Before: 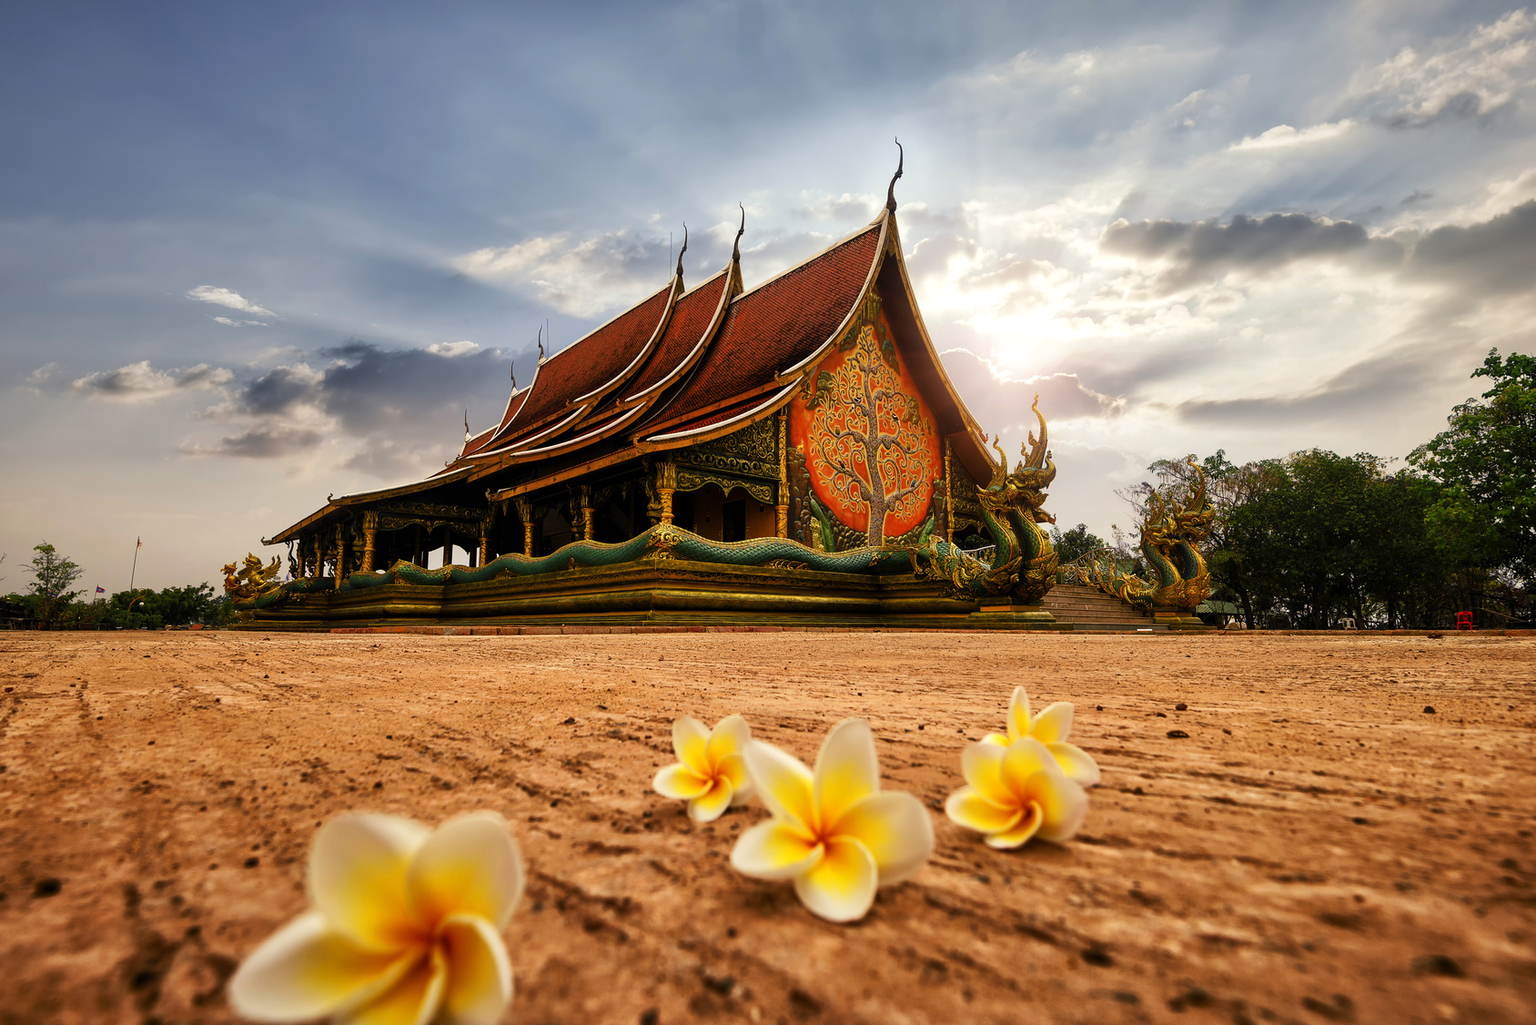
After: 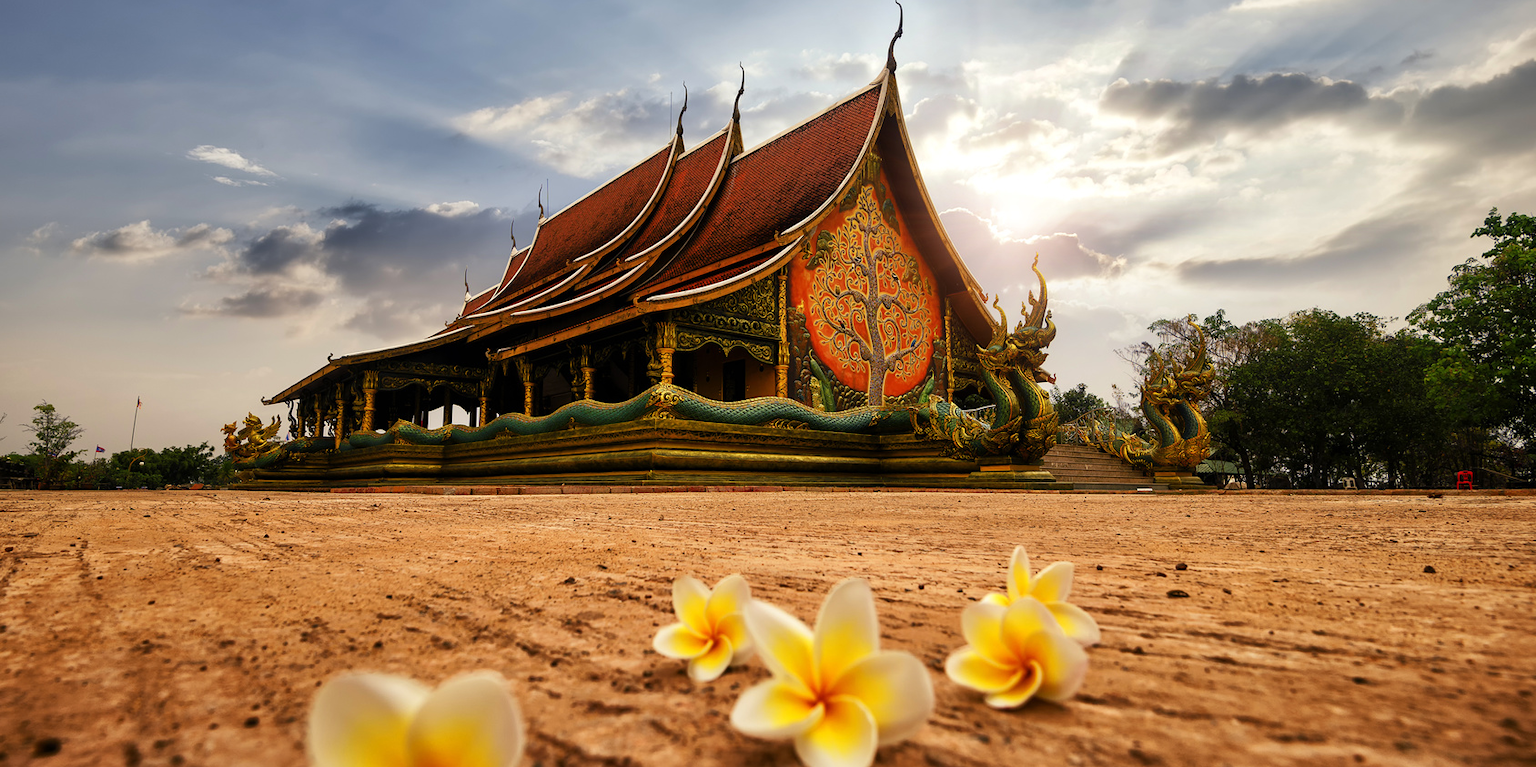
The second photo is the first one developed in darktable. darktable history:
crop: top 13.746%, bottom 11.326%
